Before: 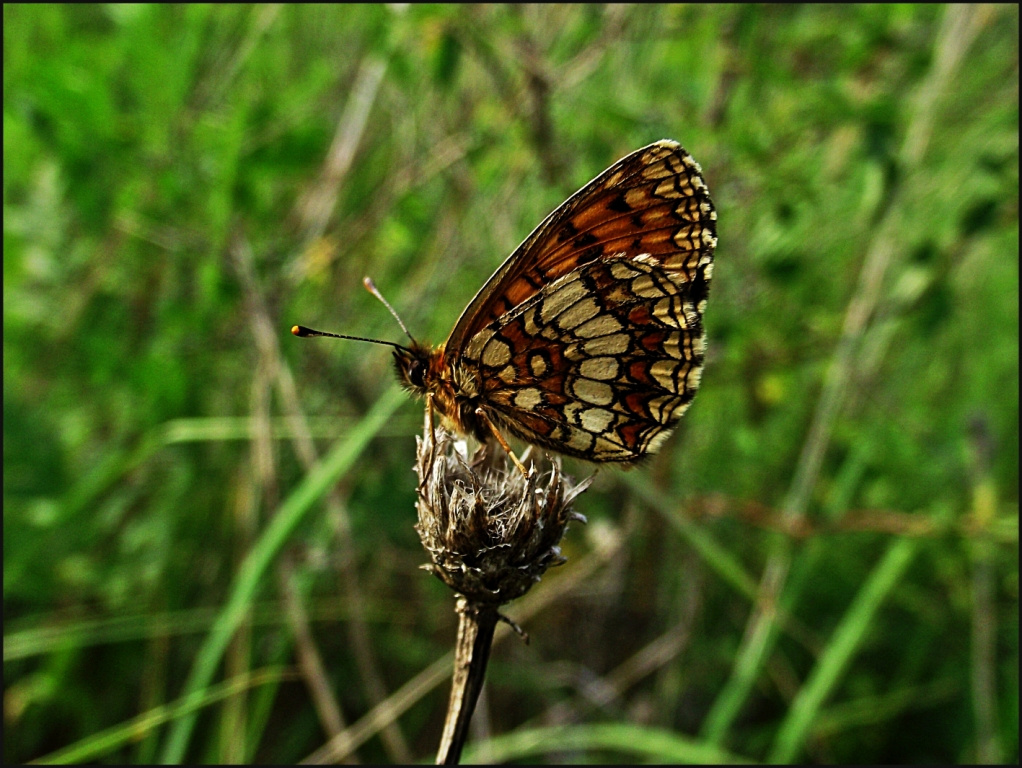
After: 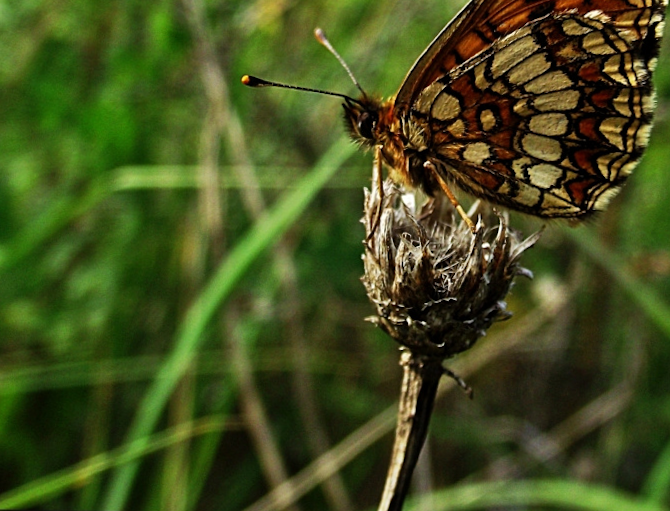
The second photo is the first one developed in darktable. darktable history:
crop and rotate: angle -1.15°, left 3.883%, top 31.611%, right 28.787%
